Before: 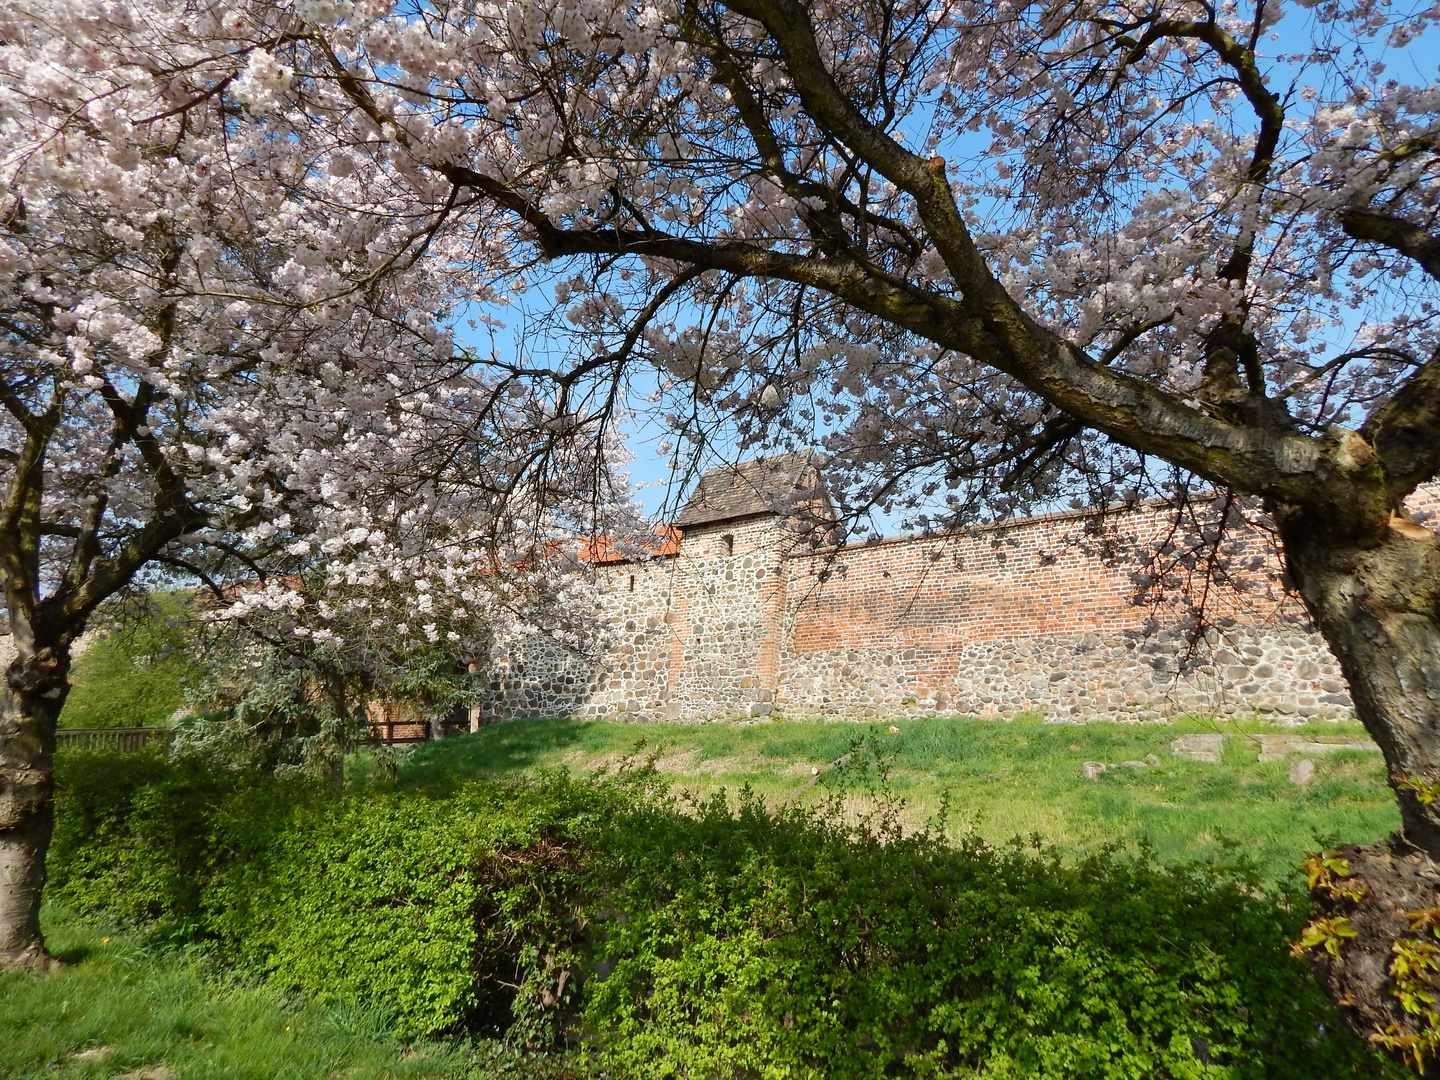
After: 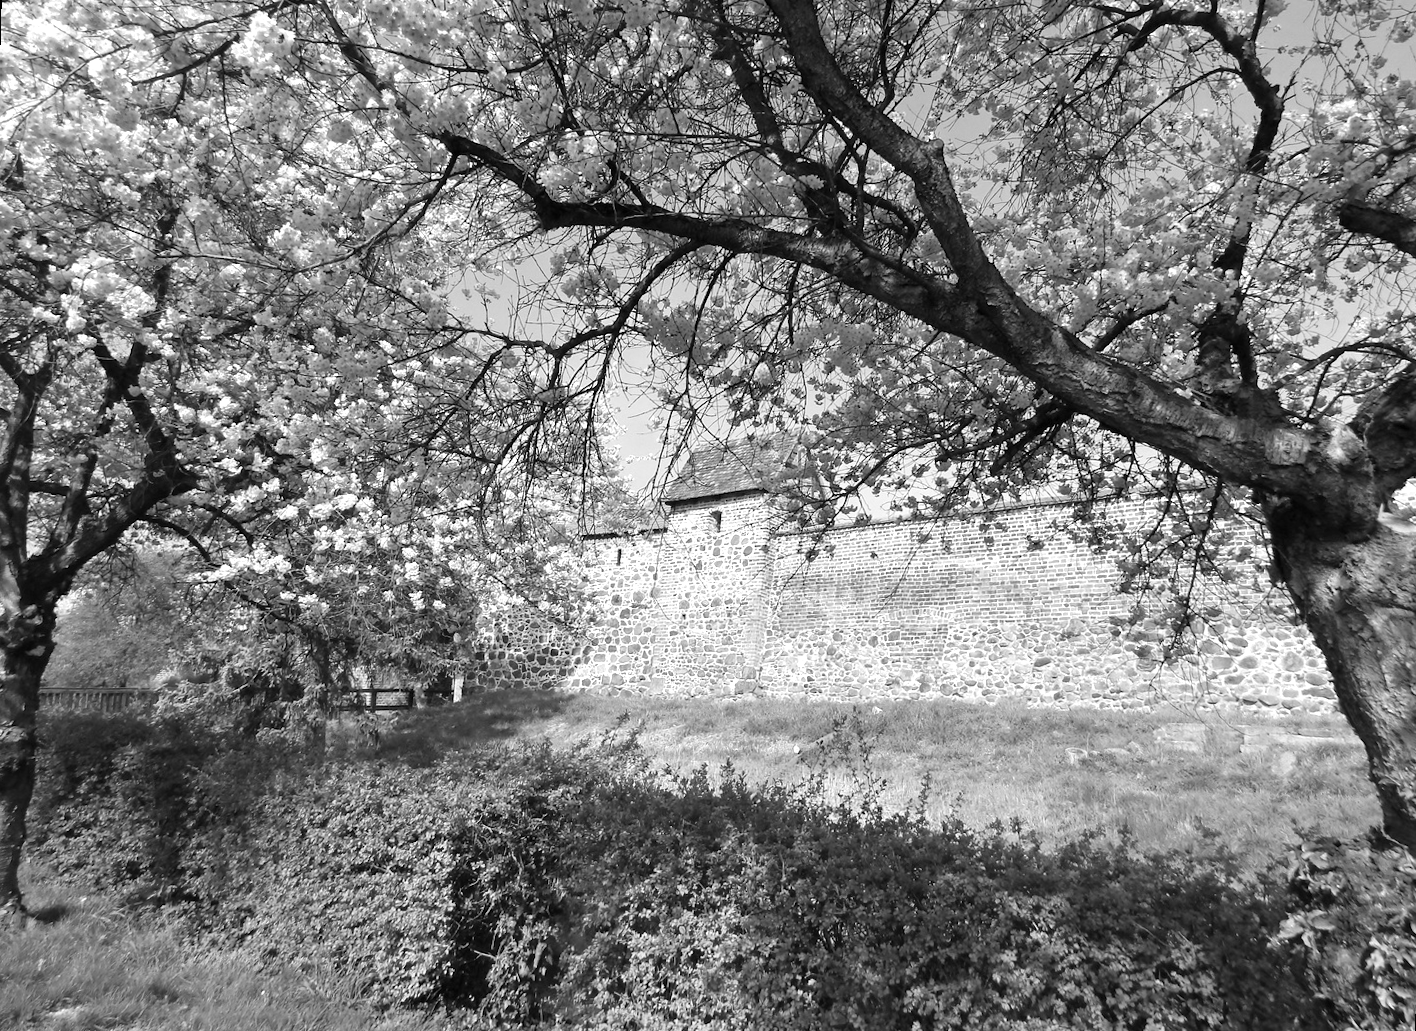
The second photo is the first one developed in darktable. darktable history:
rotate and perspective: rotation 1.57°, crop left 0.018, crop right 0.982, crop top 0.039, crop bottom 0.961
exposure: exposure 0.485 EV, compensate highlight preservation false
color zones: curves: ch0 [(0, 0.613) (0.01, 0.613) (0.245, 0.448) (0.498, 0.529) (0.642, 0.665) (0.879, 0.777) (0.99, 0.613)]; ch1 [(0, 0) (0.143, 0) (0.286, 0) (0.429, 0) (0.571, 0) (0.714, 0) (0.857, 0)], mix -121.96%
monochrome: on, module defaults
